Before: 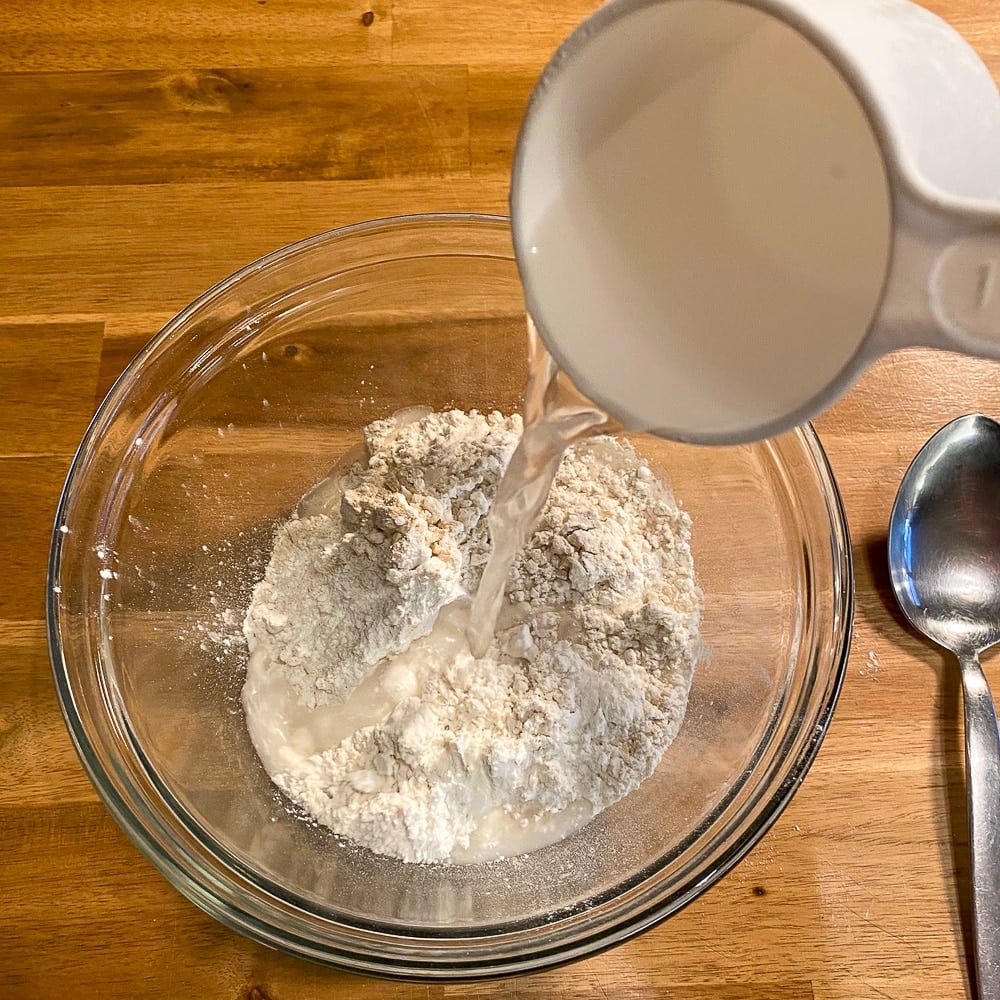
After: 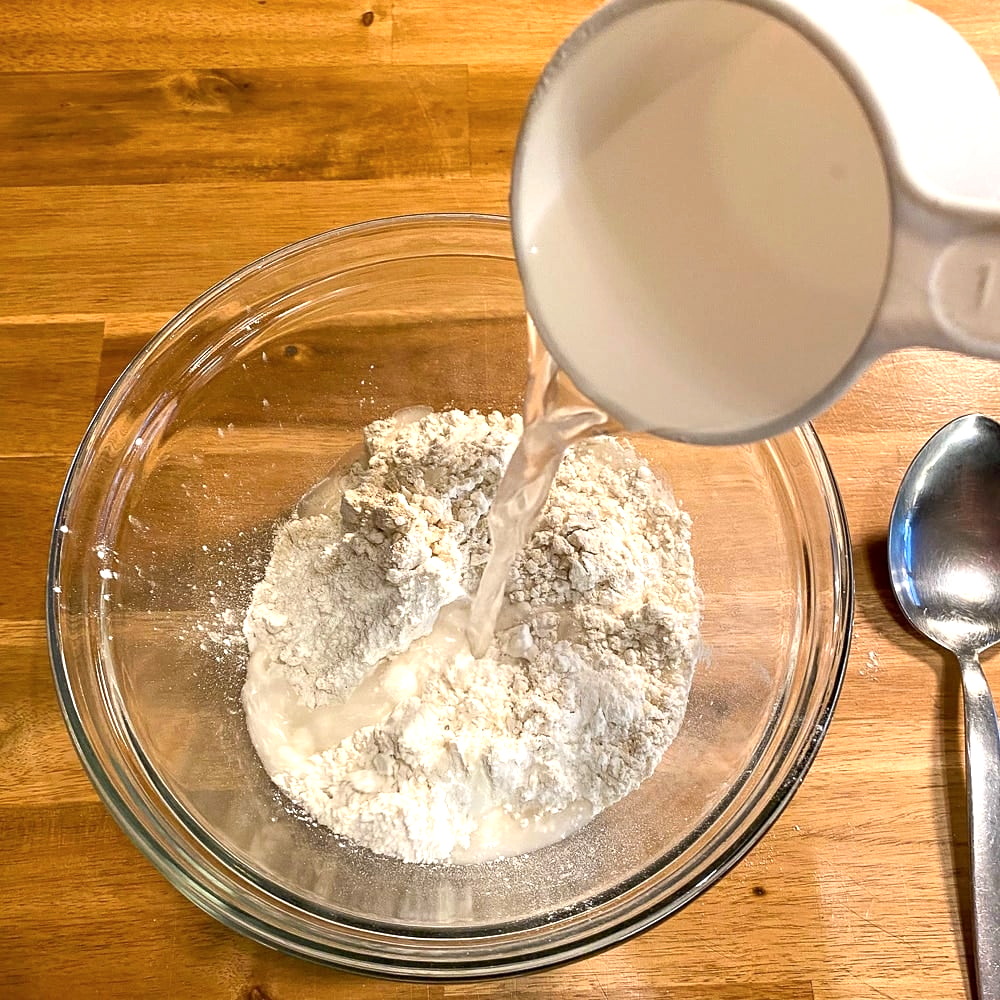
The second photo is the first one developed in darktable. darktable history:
color balance rgb: on, module defaults
exposure: black level correction 0.001, exposure 0.5 EV, compensate exposure bias true, compensate highlight preservation false
